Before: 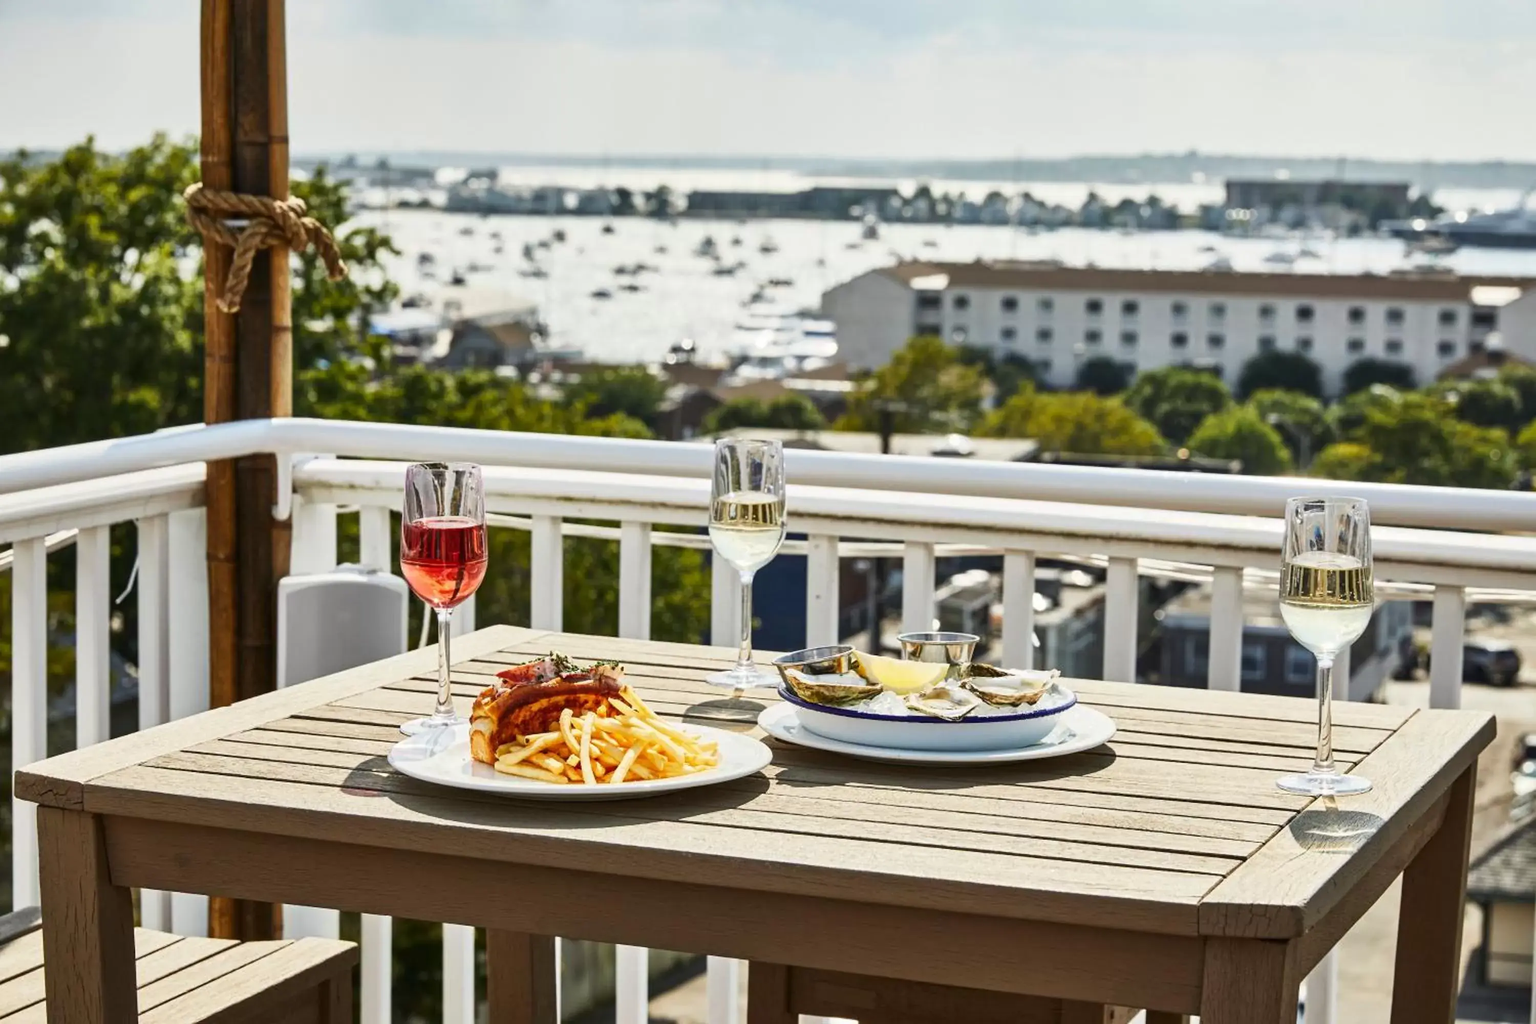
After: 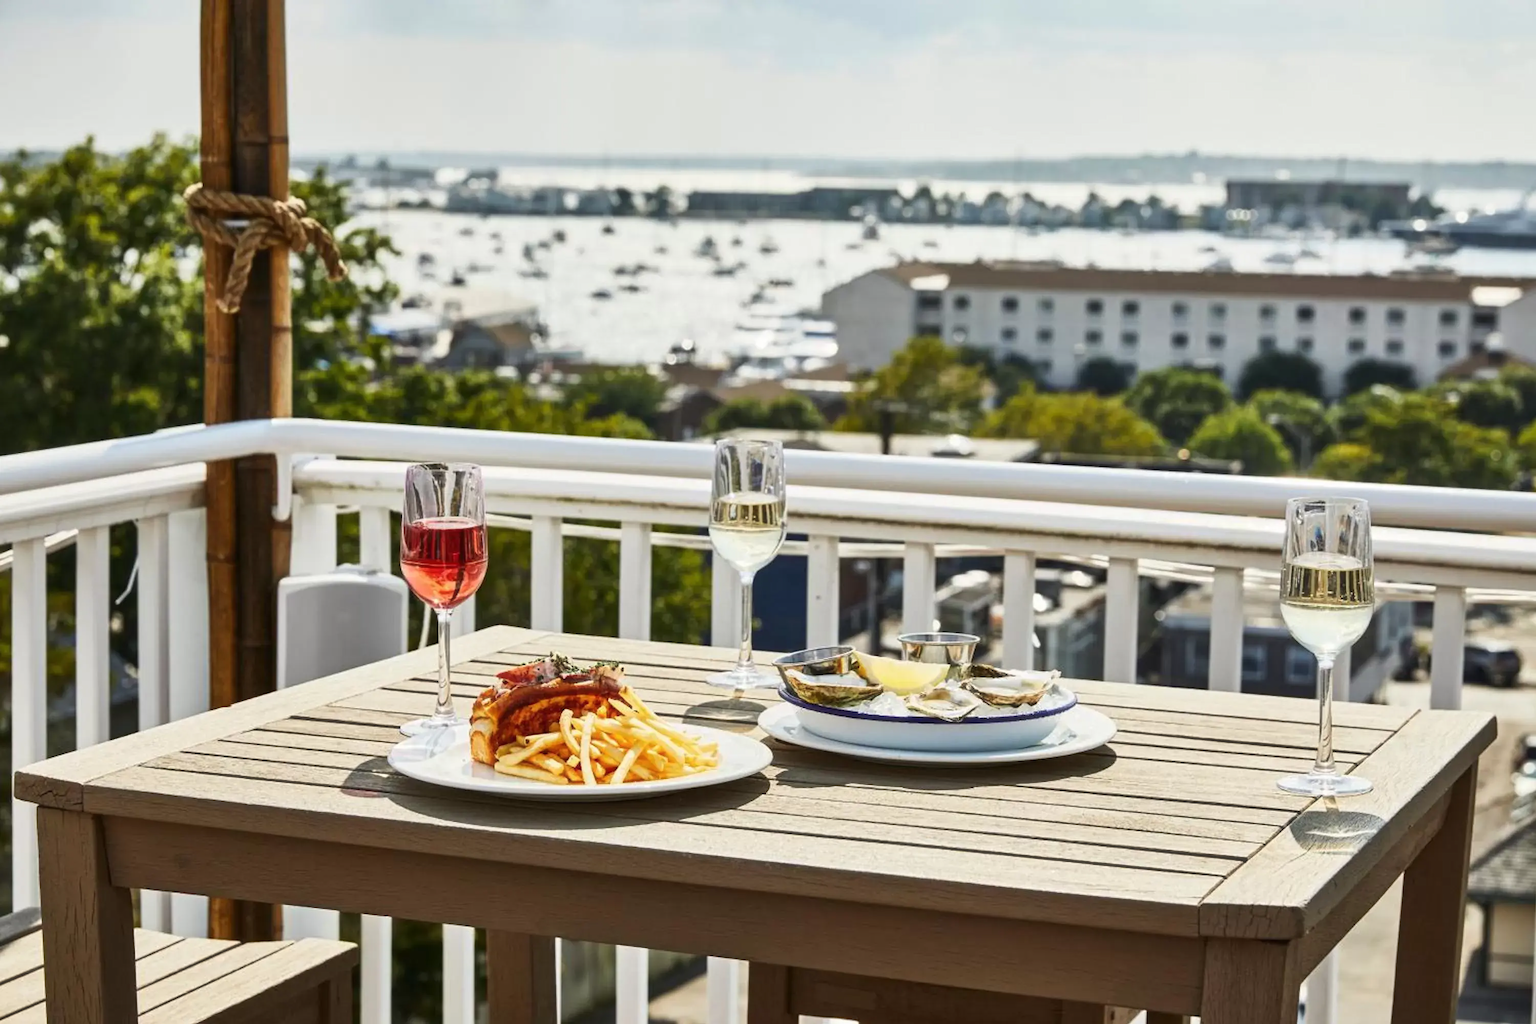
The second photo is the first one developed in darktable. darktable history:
haze removal: strength -0.043, compatibility mode true, adaptive false
crop and rotate: left 0.066%, bottom 0.005%
